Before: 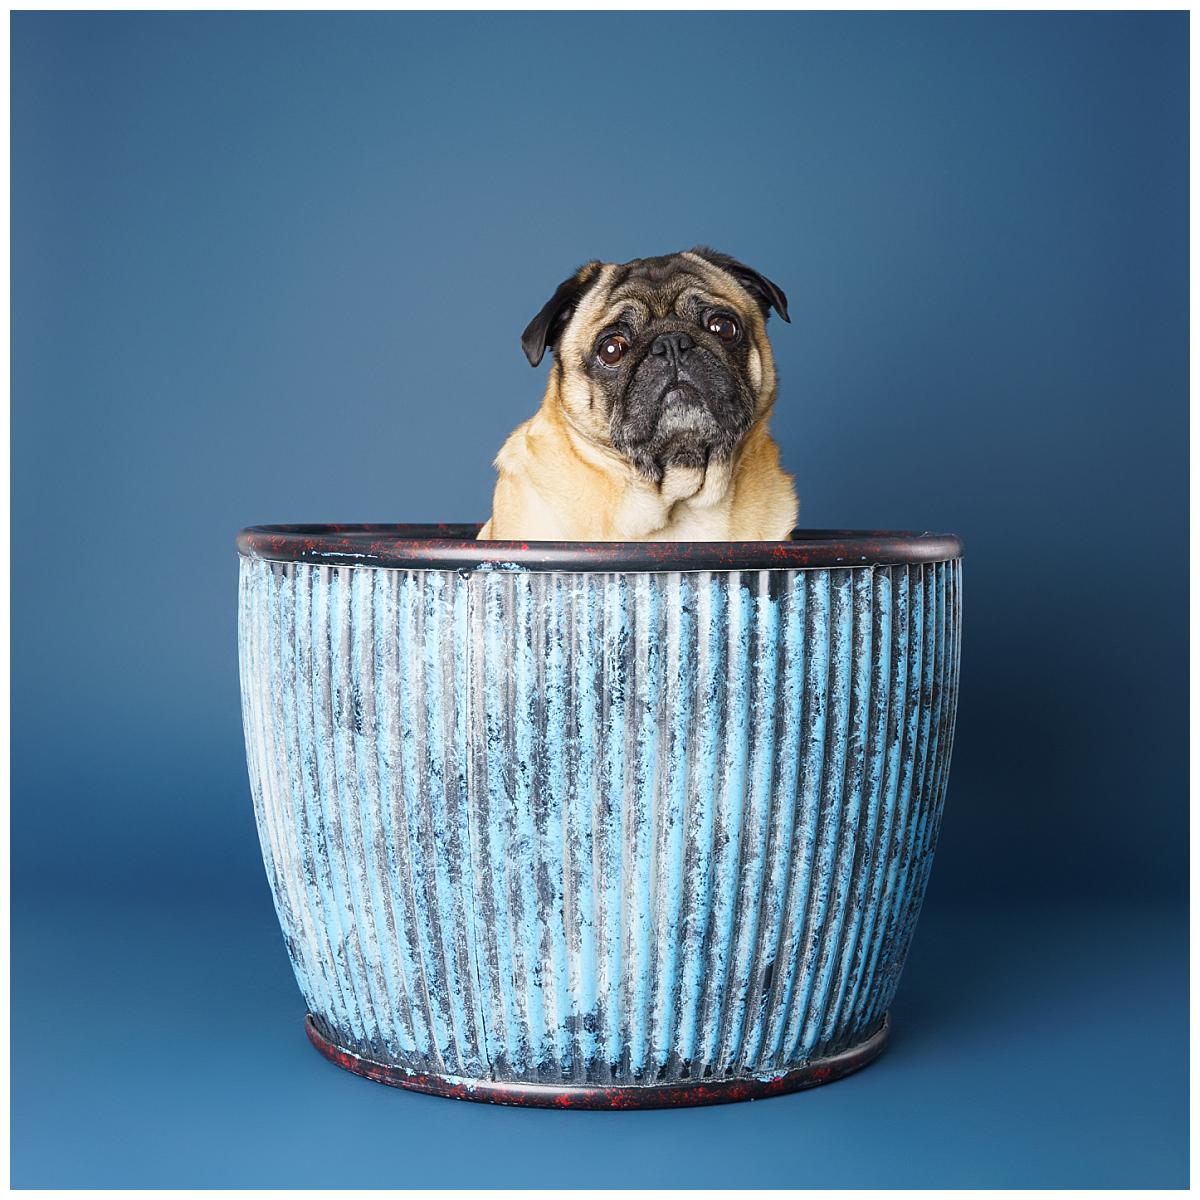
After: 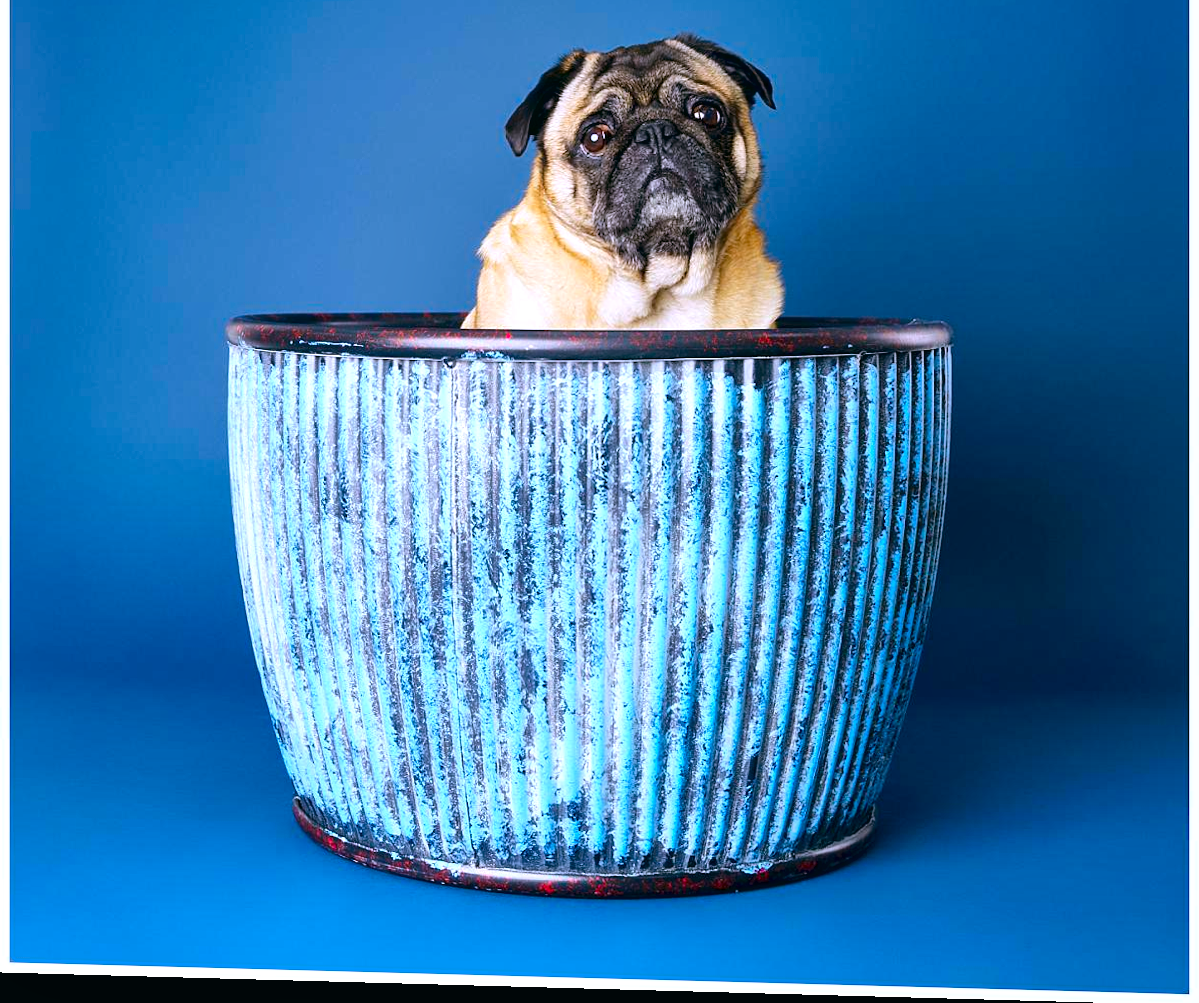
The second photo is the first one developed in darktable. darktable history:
white balance: red 1.042, blue 1.17
crop and rotate: top 18.507%
color correction: highlights a* -7.33, highlights b* 1.26, shadows a* -3.55, saturation 1.4
color balance: lift [1, 0.998, 1.001, 1.002], gamma [1, 1.02, 1, 0.98], gain [1, 1.02, 1.003, 0.98]
local contrast: mode bilateral grid, contrast 20, coarseness 50, detail 179%, midtone range 0.2
rotate and perspective: lens shift (horizontal) -0.055, automatic cropping off
